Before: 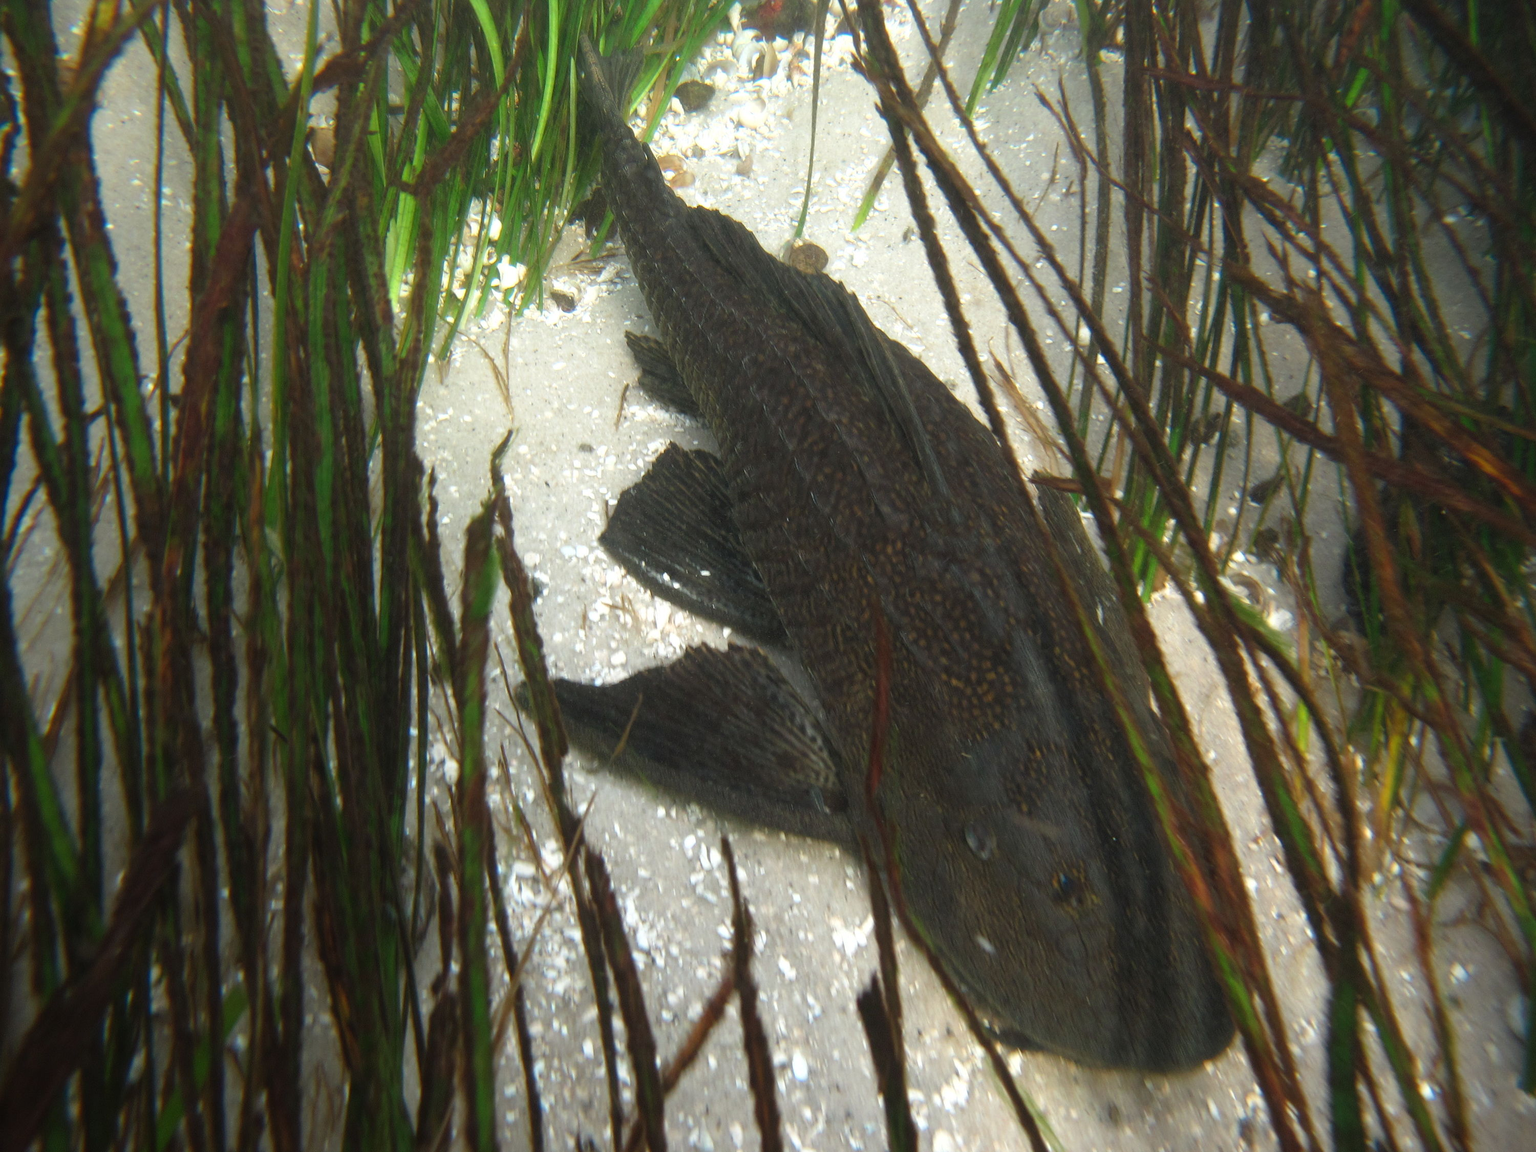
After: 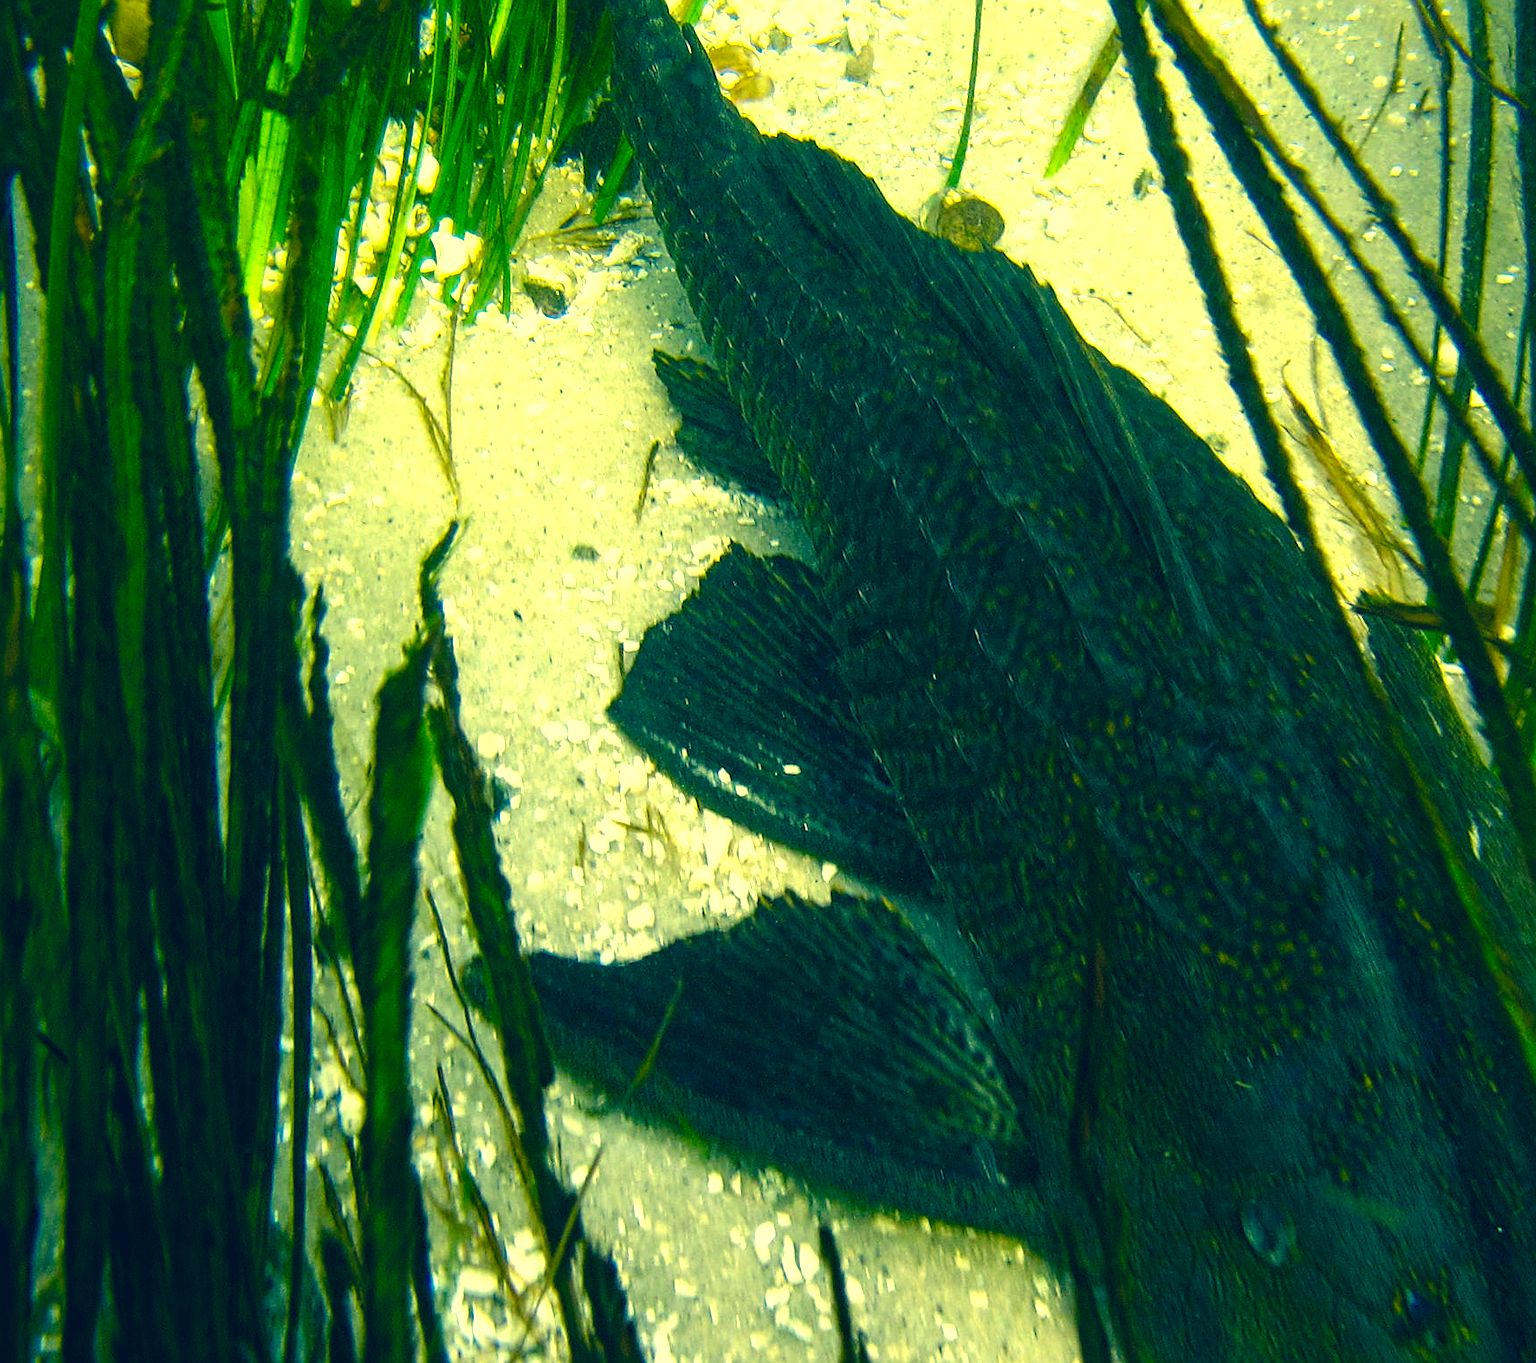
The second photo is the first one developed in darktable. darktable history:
crop: left 16.186%, top 11.21%, right 26.058%, bottom 20.401%
sharpen: on, module defaults
color correction: highlights a* -16.38, highlights b* 39.83, shadows a* -39.64, shadows b* -25.73
local contrast: highlights 87%, shadows 81%
haze removal: compatibility mode true, adaptive false
tone equalizer: -8 EV -0.401 EV, -7 EV -0.393 EV, -6 EV -0.345 EV, -5 EV -0.216 EV, -3 EV 0.212 EV, -2 EV 0.322 EV, -1 EV 0.402 EV, +0 EV 0.402 EV, edges refinement/feathering 500, mask exposure compensation -1.57 EV, preserve details no
color balance rgb: highlights gain › chroma 2.054%, highlights gain › hue 46.41°, global offset › luminance -0.491%, linear chroma grading › global chroma 14.488%, perceptual saturation grading › global saturation 23.774%, perceptual saturation grading › highlights -23.557%, perceptual saturation grading › mid-tones 24.531%, perceptual saturation grading › shadows 40.689%, global vibrance 20%
